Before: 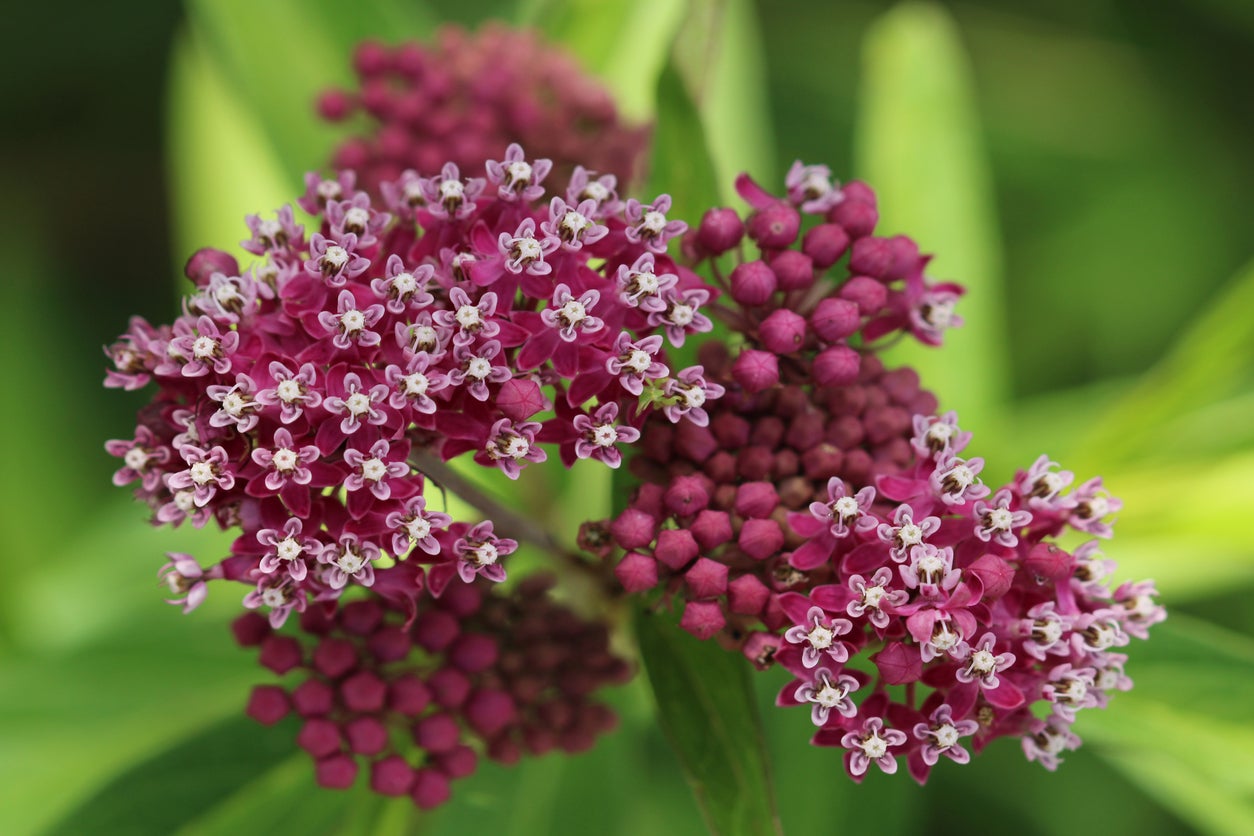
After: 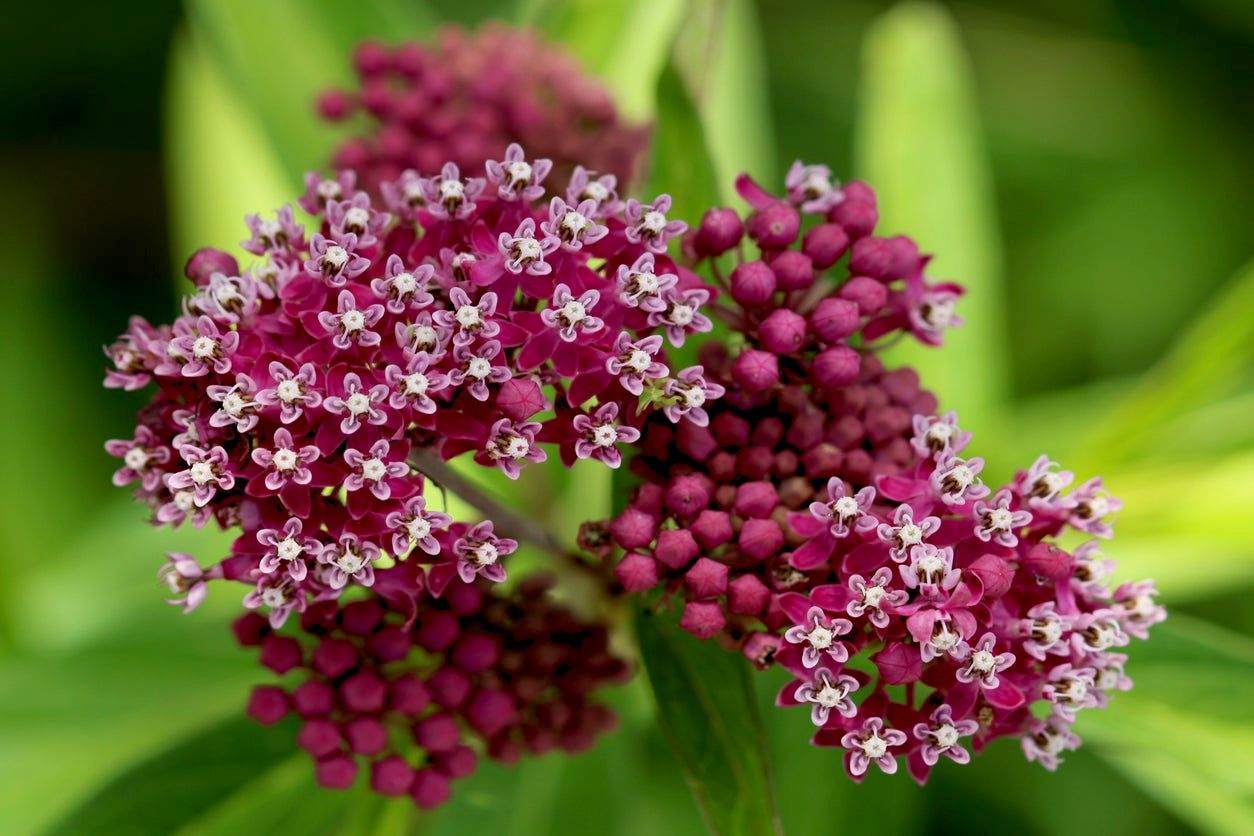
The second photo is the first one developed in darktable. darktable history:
exposure: black level correction 0.012, compensate highlight preservation false
levels: mode automatic, levels [0, 0.445, 1]
